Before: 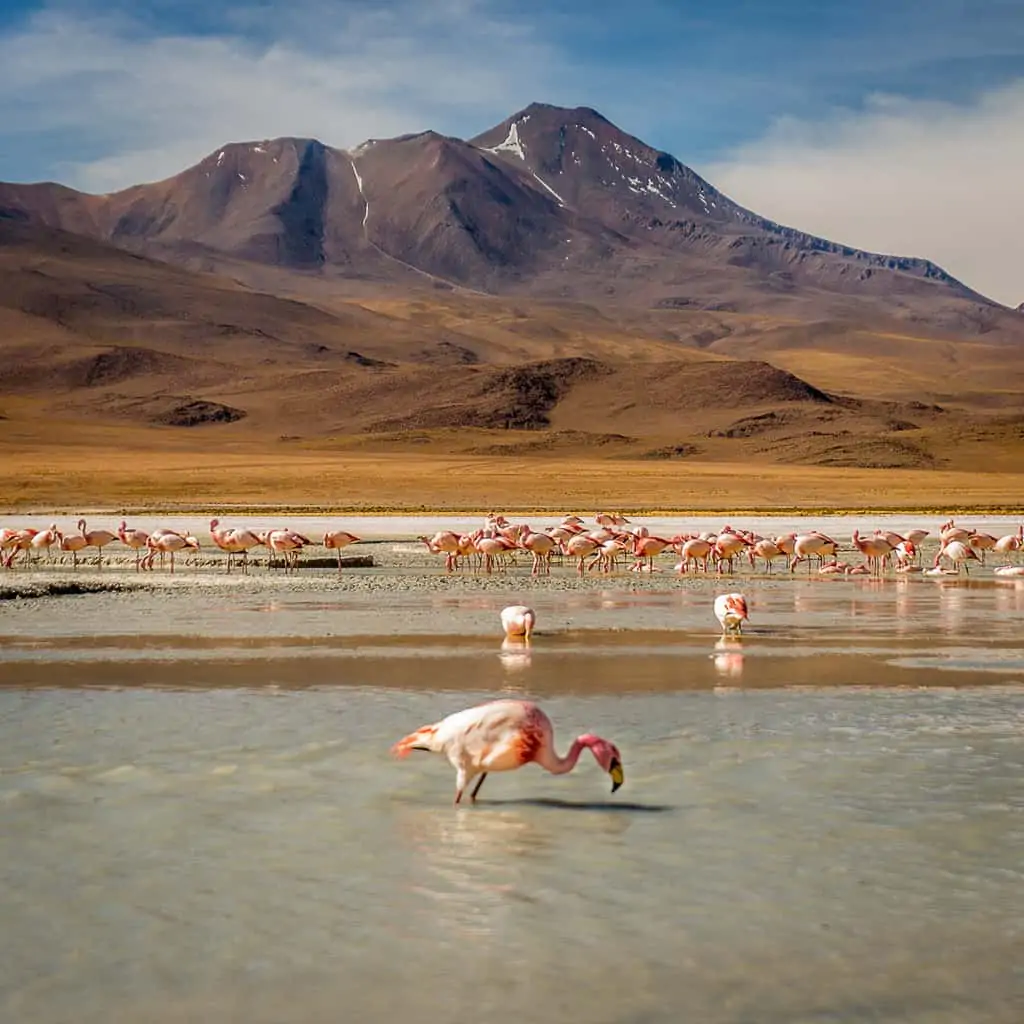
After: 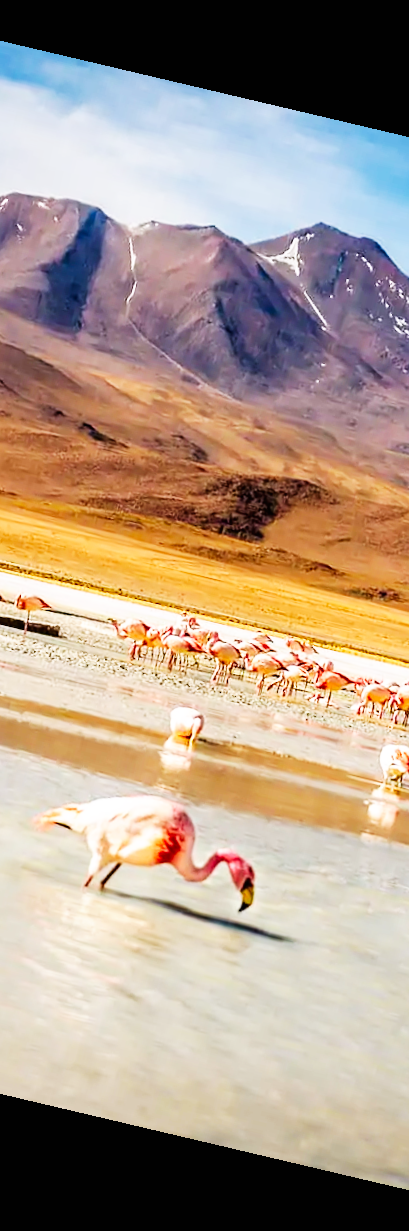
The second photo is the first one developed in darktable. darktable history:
base curve: curves: ch0 [(0, 0) (0.007, 0.004) (0.027, 0.03) (0.046, 0.07) (0.207, 0.54) (0.442, 0.872) (0.673, 0.972) (1, 1)], preserve colors none
rotate and perspective: rotation 13.27°, automatic cropping off
crop: left 33.36%, right 33.36%
white balance: red 1.009, blue 1.027
